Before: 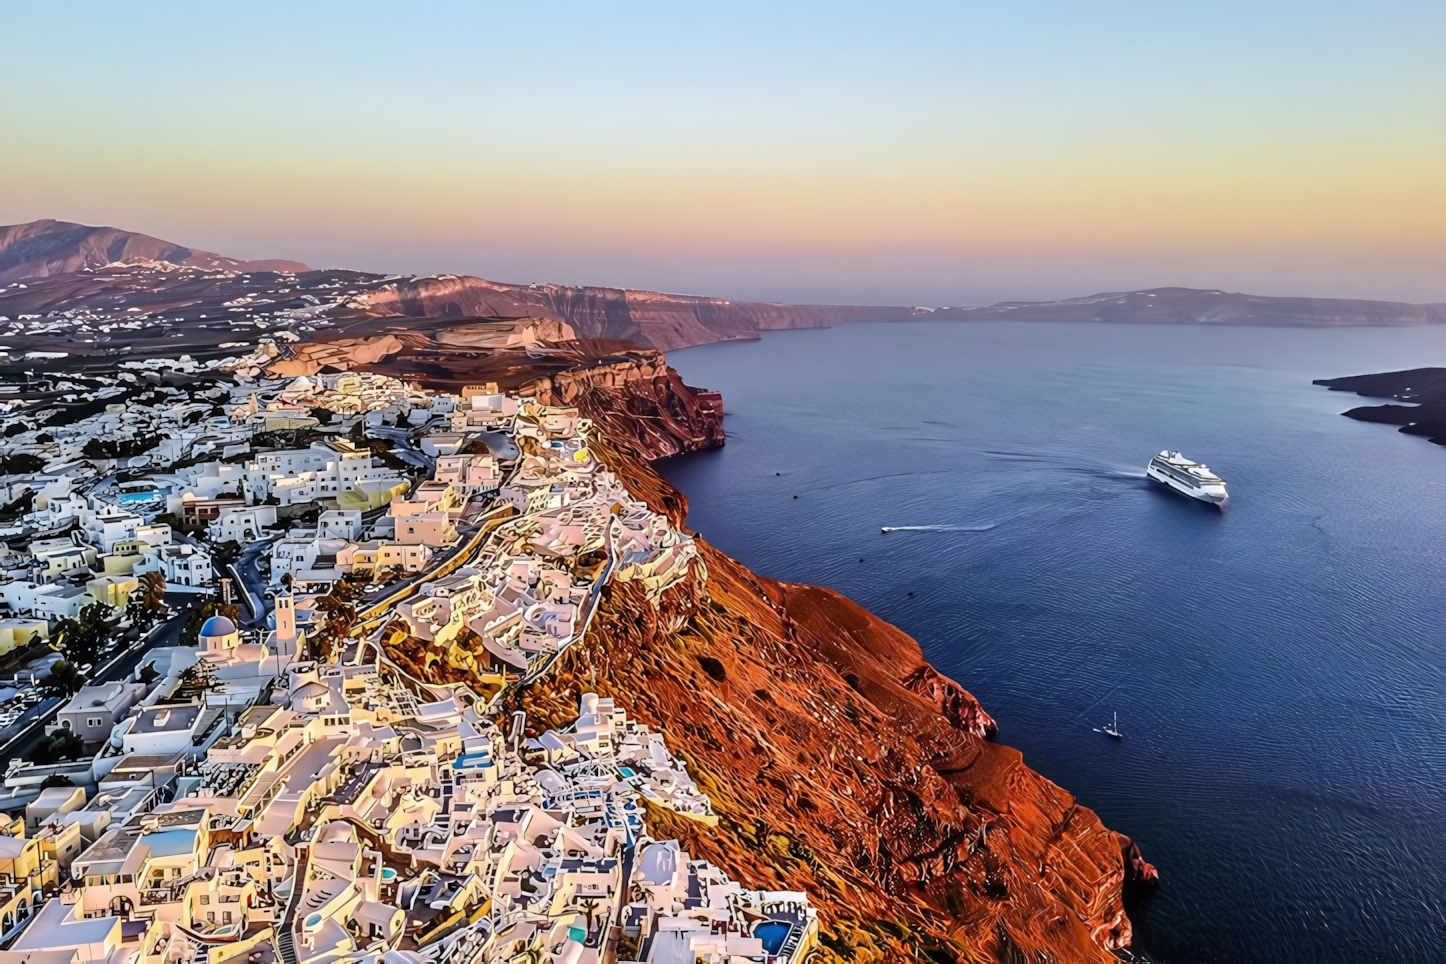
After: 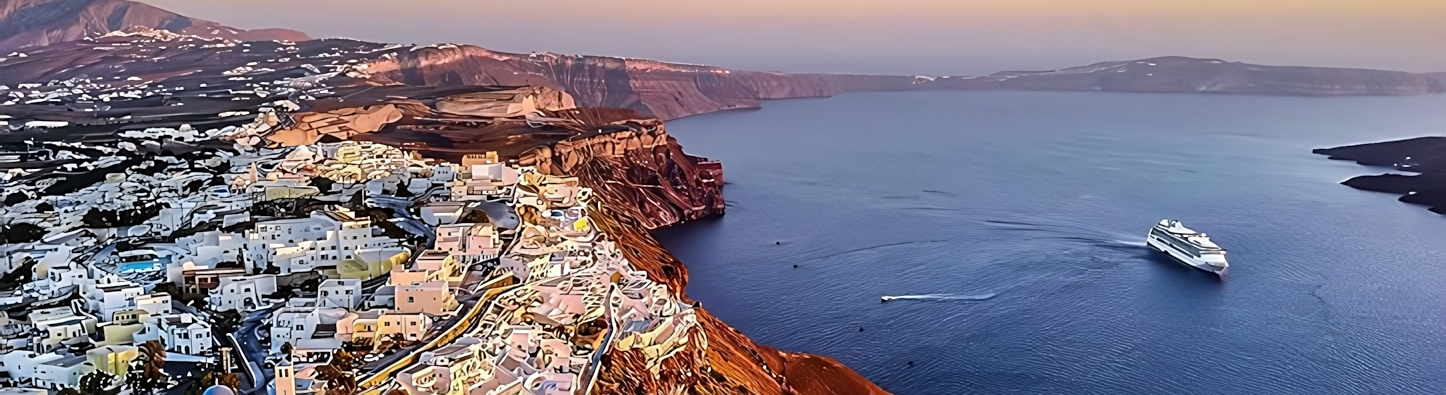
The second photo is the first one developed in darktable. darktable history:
tone equalizer: mask exposure compensation -0.515 EV
crop and rotate: top 24.005%, bottom 34.955%
sharpen: on, module defaults
